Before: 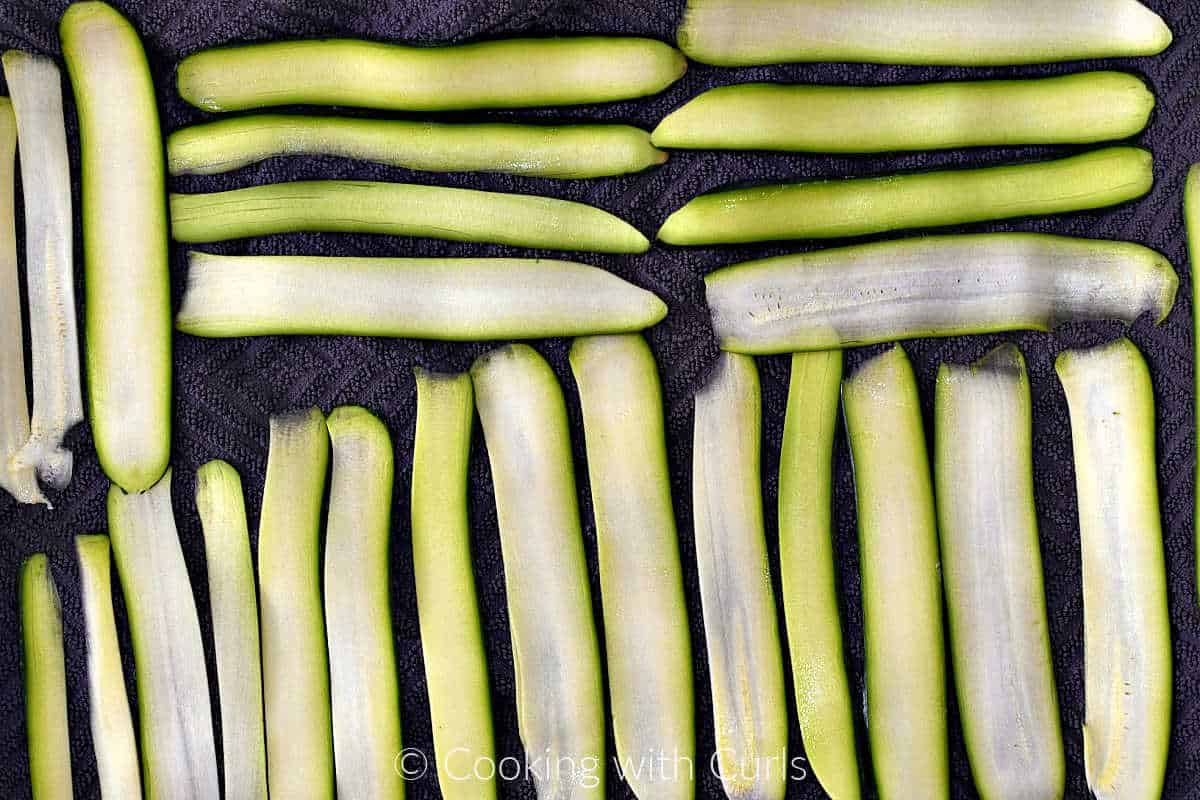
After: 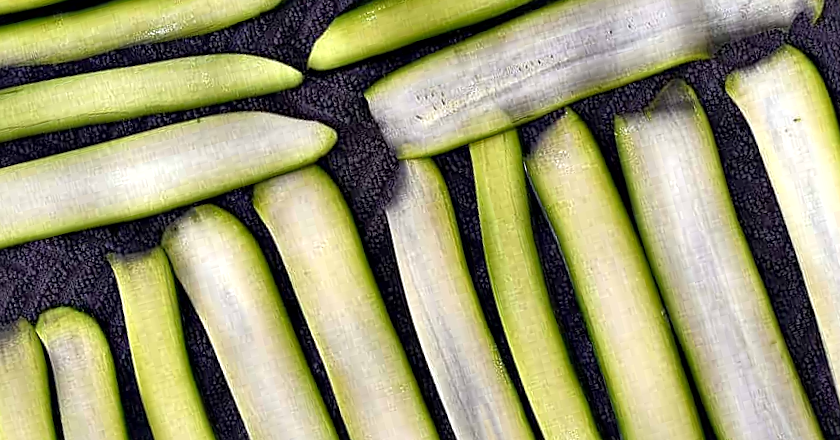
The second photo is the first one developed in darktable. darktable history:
rotate and perspective: rotation -14.8°, crop left 0.1, crop right 0.903, crop top 0.25, crop bottom 0.748
local contrast: mode bilateral grid, contrast 20, coarseness 50, detail 171%, midtone range 0.2
crop: left 23.095%, top 5.827%, bottom 11.854%
sharpen: amount 0.2
